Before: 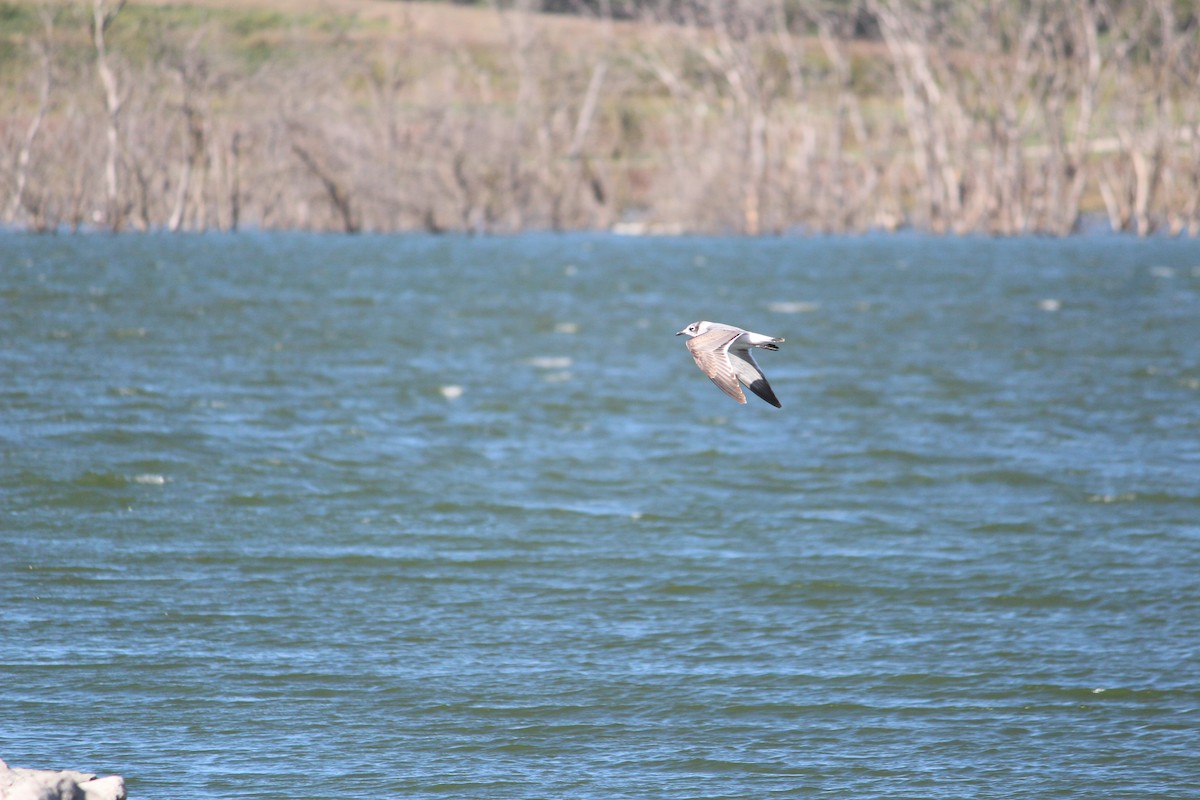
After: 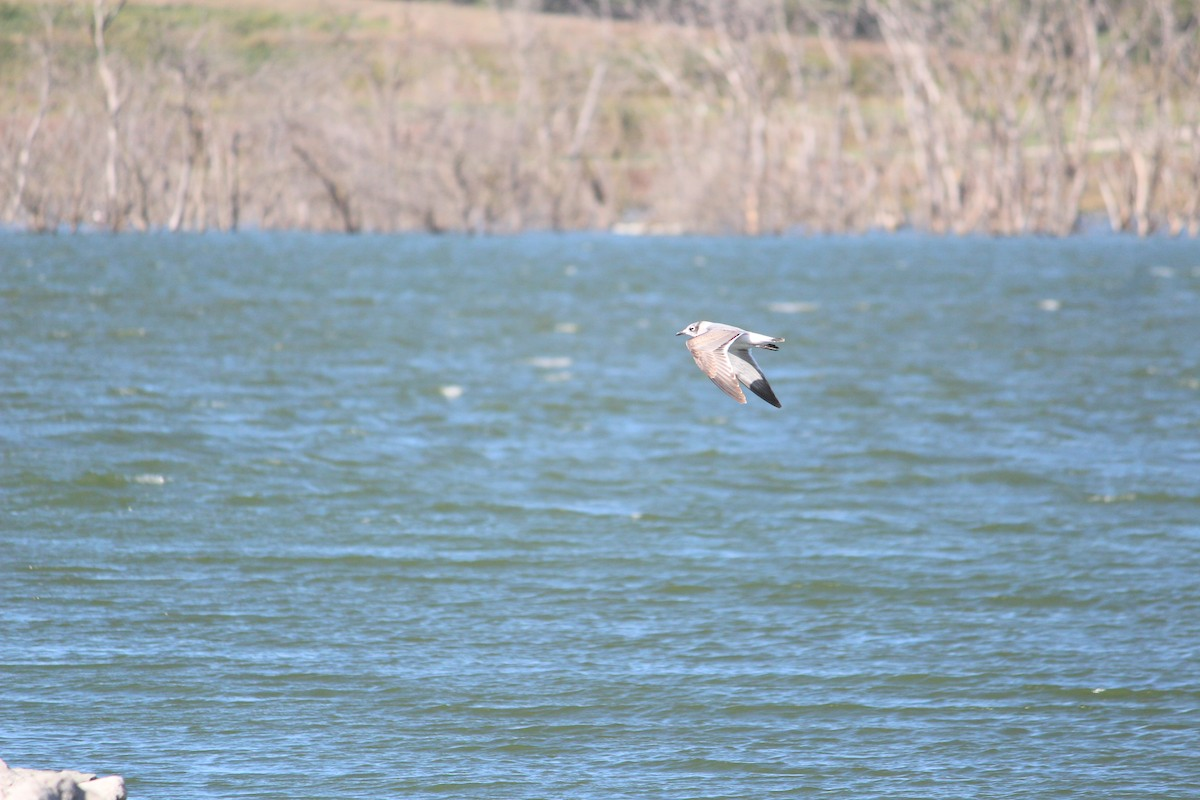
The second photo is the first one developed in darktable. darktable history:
contrast brightness saturation: brightness 0.118
